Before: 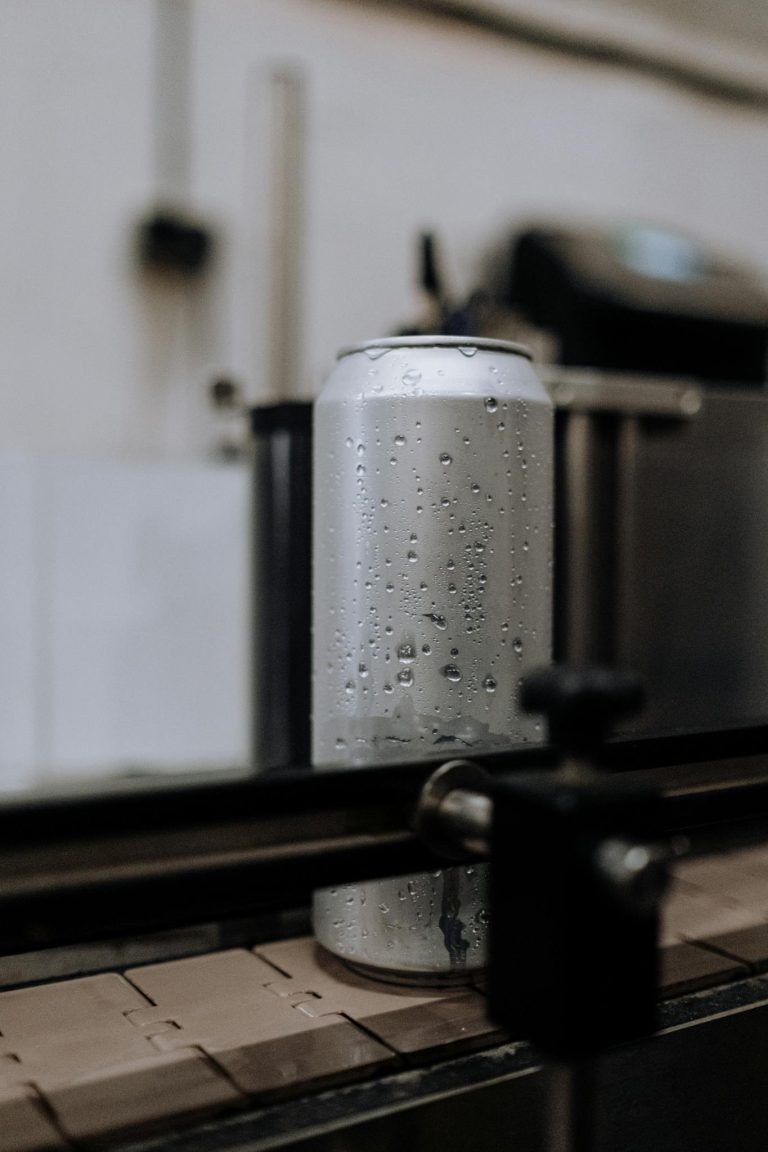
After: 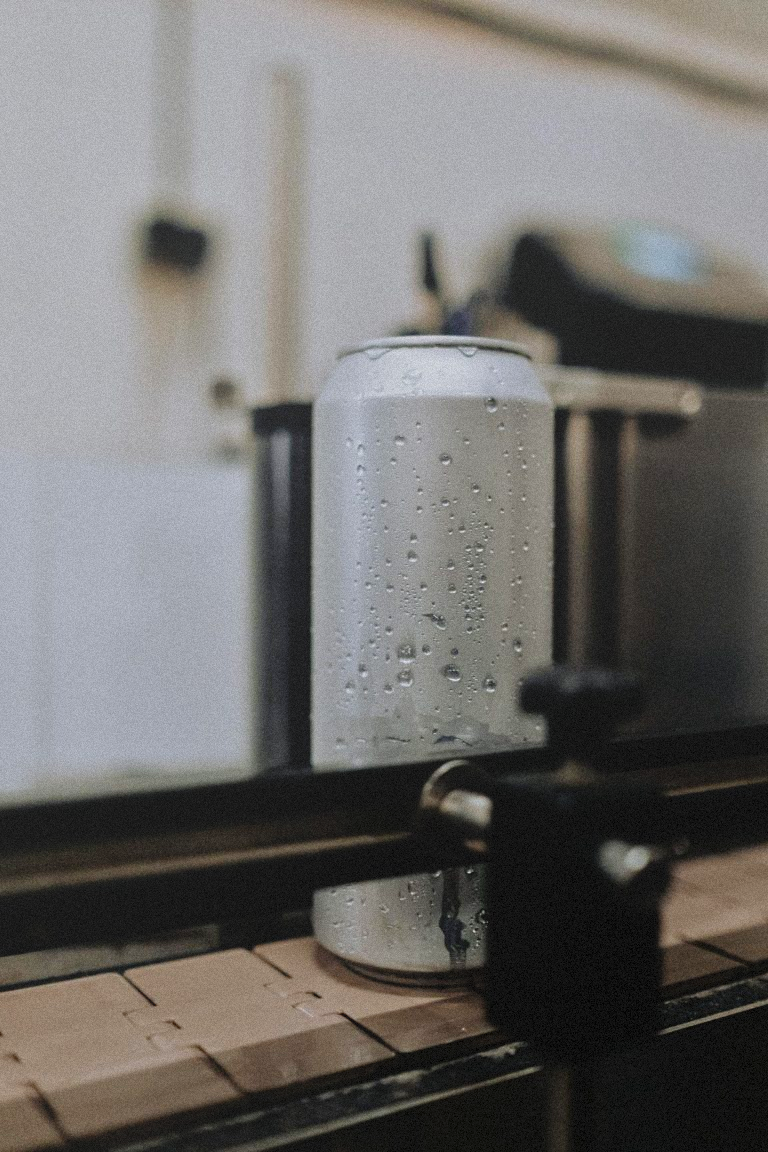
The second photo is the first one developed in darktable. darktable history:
local contrast: detail 69%
tone equalizer: -7 EV 0.15 EV, -6 EV 0.6 EV, -5 EV 1.15 EV, -4 EV 1.33 EV, -3 EV 1.15 EV, -2 EV 0.6 EV, -1 EV 0.15 EV, mask exposure compensation -0.5 EV
grain: mid-tones bias 0%
